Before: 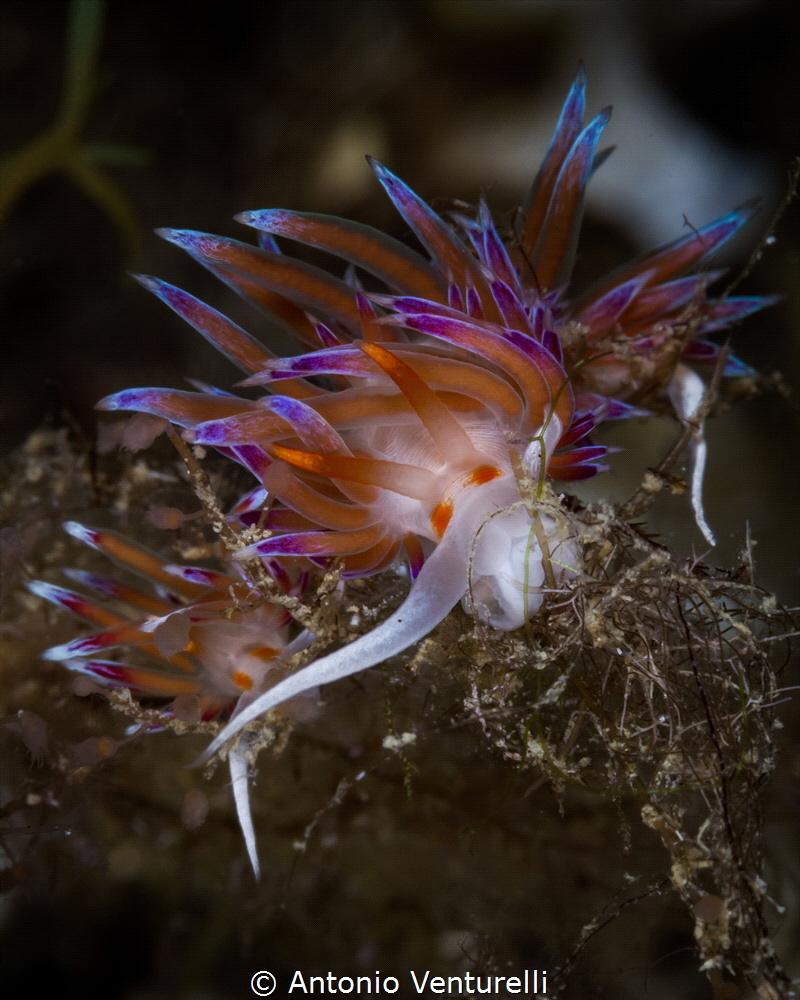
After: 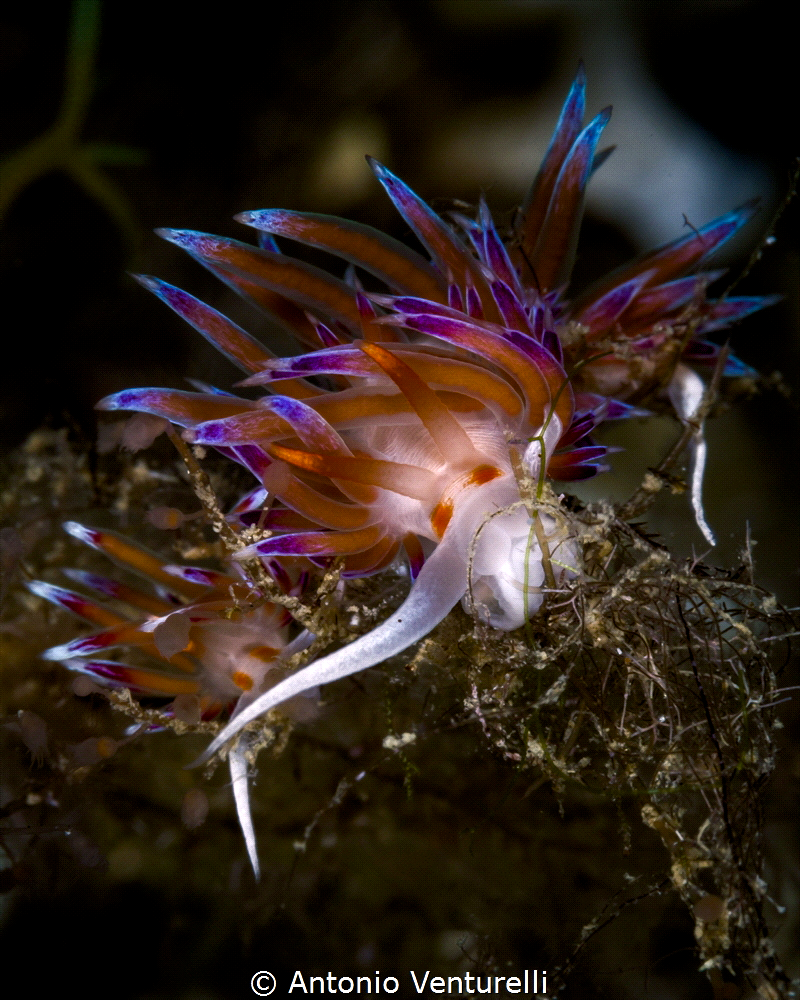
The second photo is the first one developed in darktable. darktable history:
white balance: emerald 1
color balance rgb: shadows lift › chroma 2%, shadows lift › hue 185.64°, power › luminance 1.48%, highlights gain › chroma 3%, highlights gain › hue 54.51°, global offset › luminance -0.4%, perceptual saturation grading › highlights -18.47%, perceptual saturation grading › mid-tones 6.62%, perceptual saturation grading › shadows 28.22%, perceptual brilliance grading › highlights 15.68%, perceptual brilliance grading › shadows -14.29%, global vibrance 25.96%, contrast 6.45%
